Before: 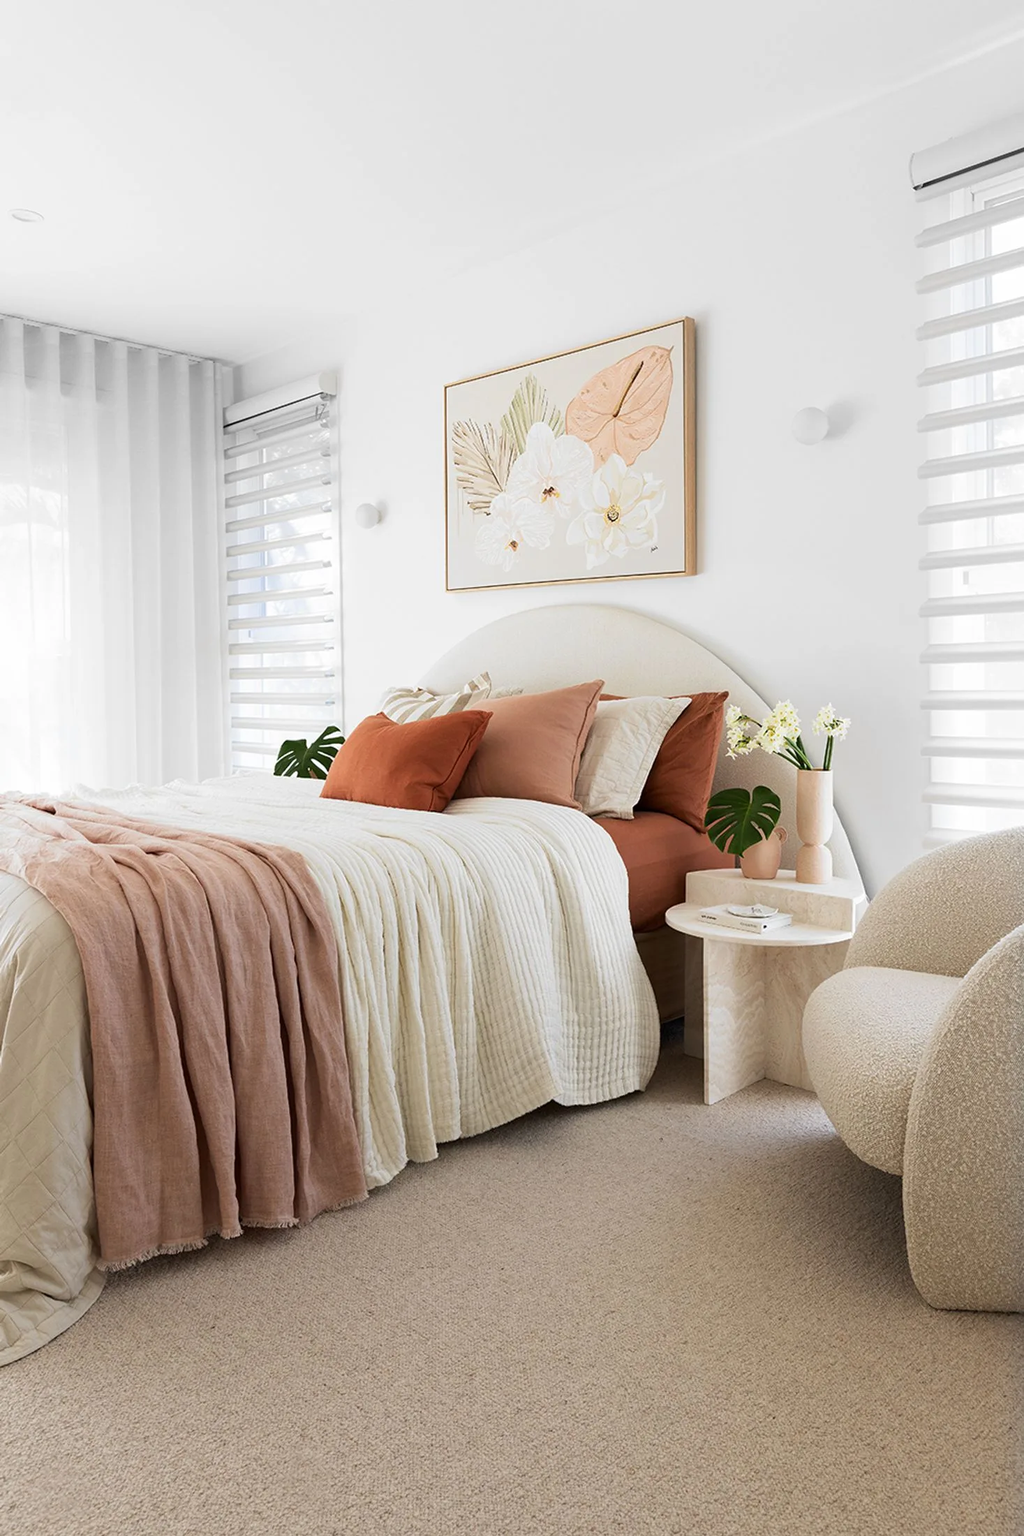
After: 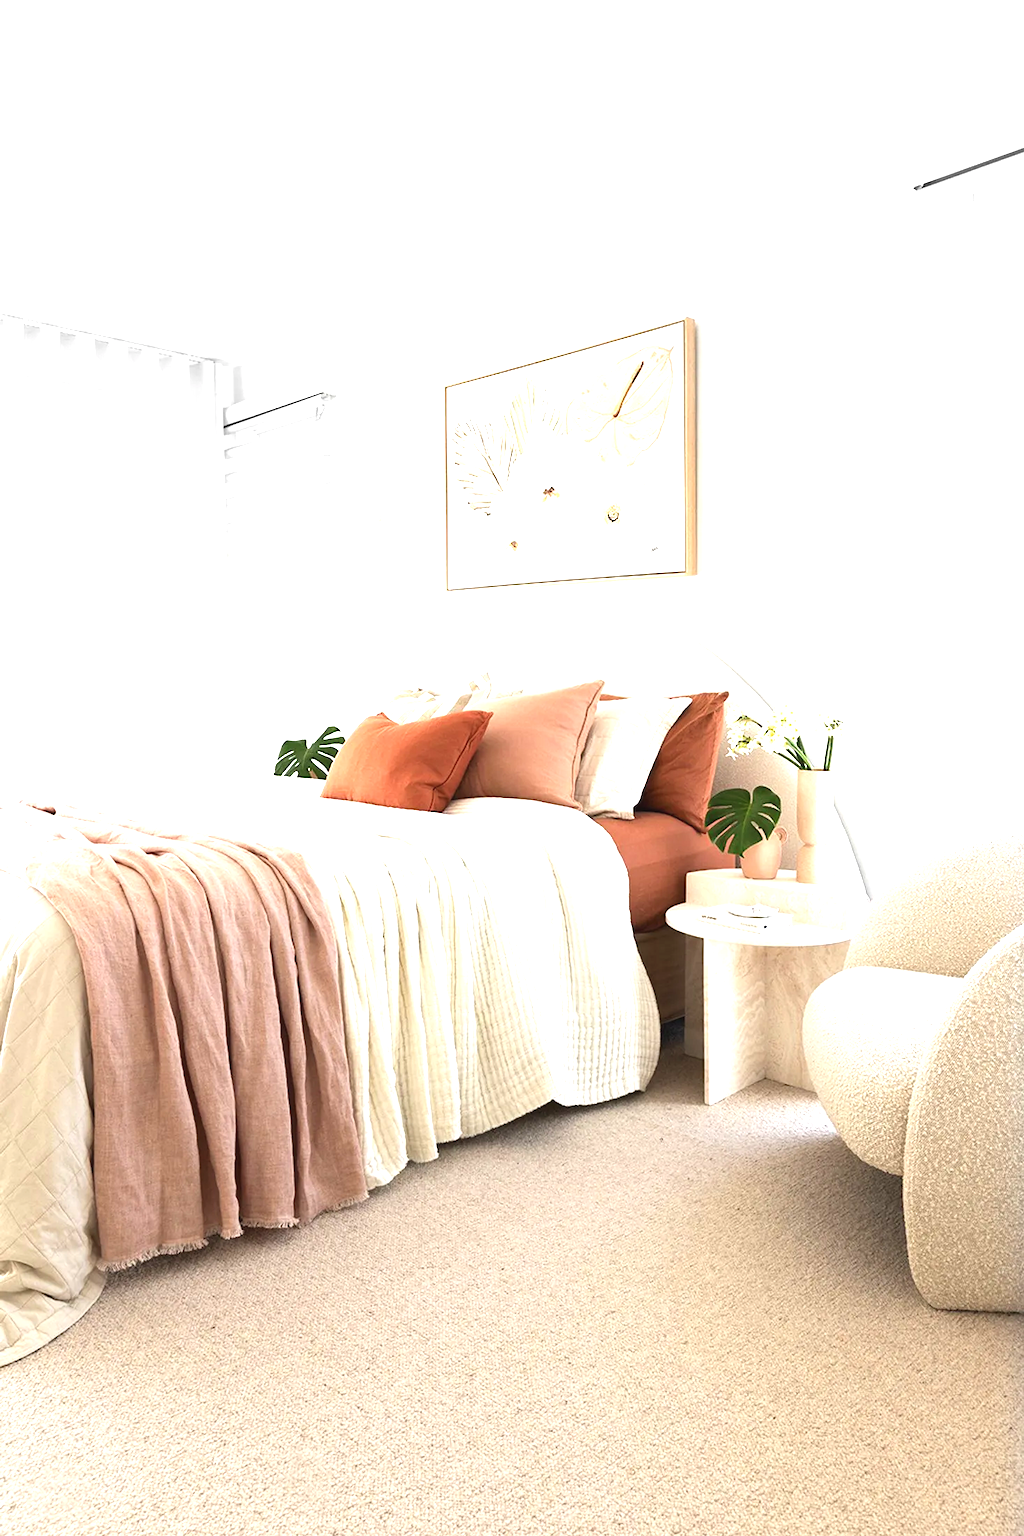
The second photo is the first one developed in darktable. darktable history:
exposure: black level correction -0.002, exposure 1.327 EV, compensate highlight preservation false
